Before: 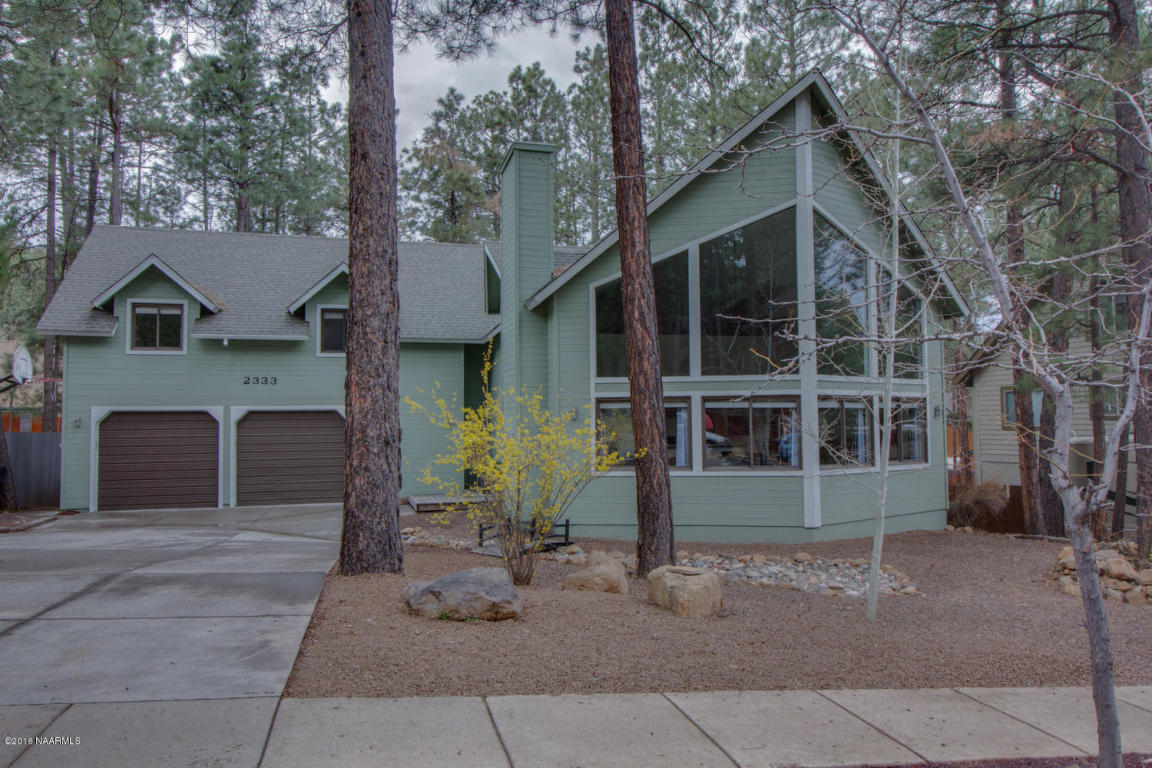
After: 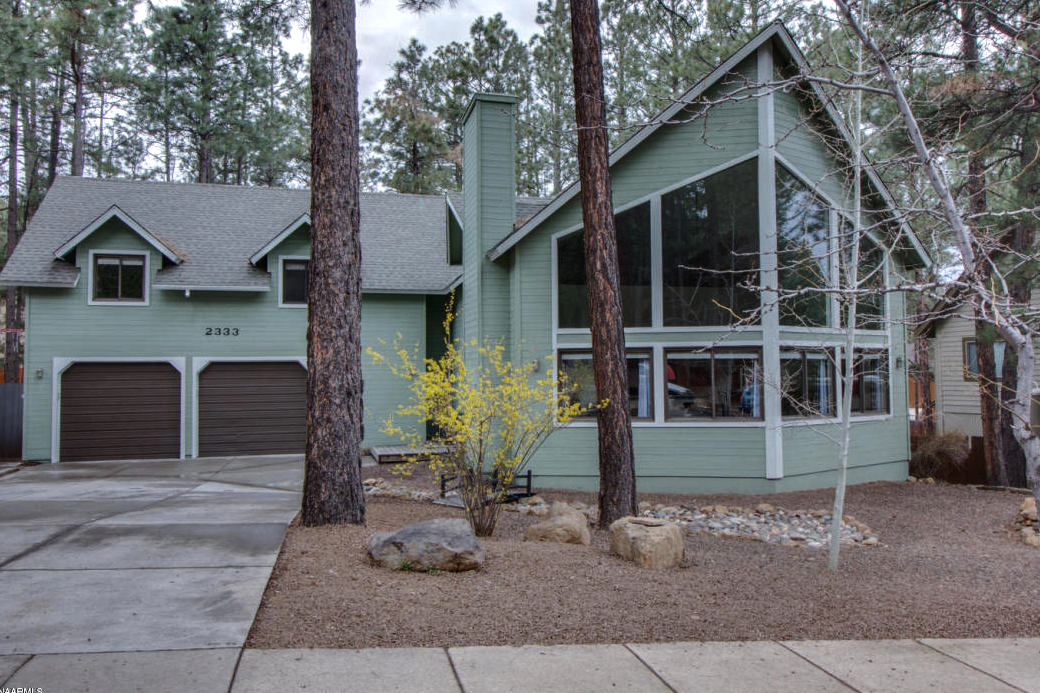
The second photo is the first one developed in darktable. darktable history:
tone equalizer: -8 EV -0.75 EV, -7 EV -0.7 EV, -6 EV -0.6 EV, -5 EV -0.4 EV, -3 EV 0.4 EV, -2 EV 0.6 EV, -1 EV 0.7 EV, +0 EV 0.75 EV, edges refinement/feathering 500, mask exposure compensation -1.57 EV, preserve details no
white balance: emerald 1
crop: left 3.305%, top 6.436%, right 6.389%, bottom 3.258%
